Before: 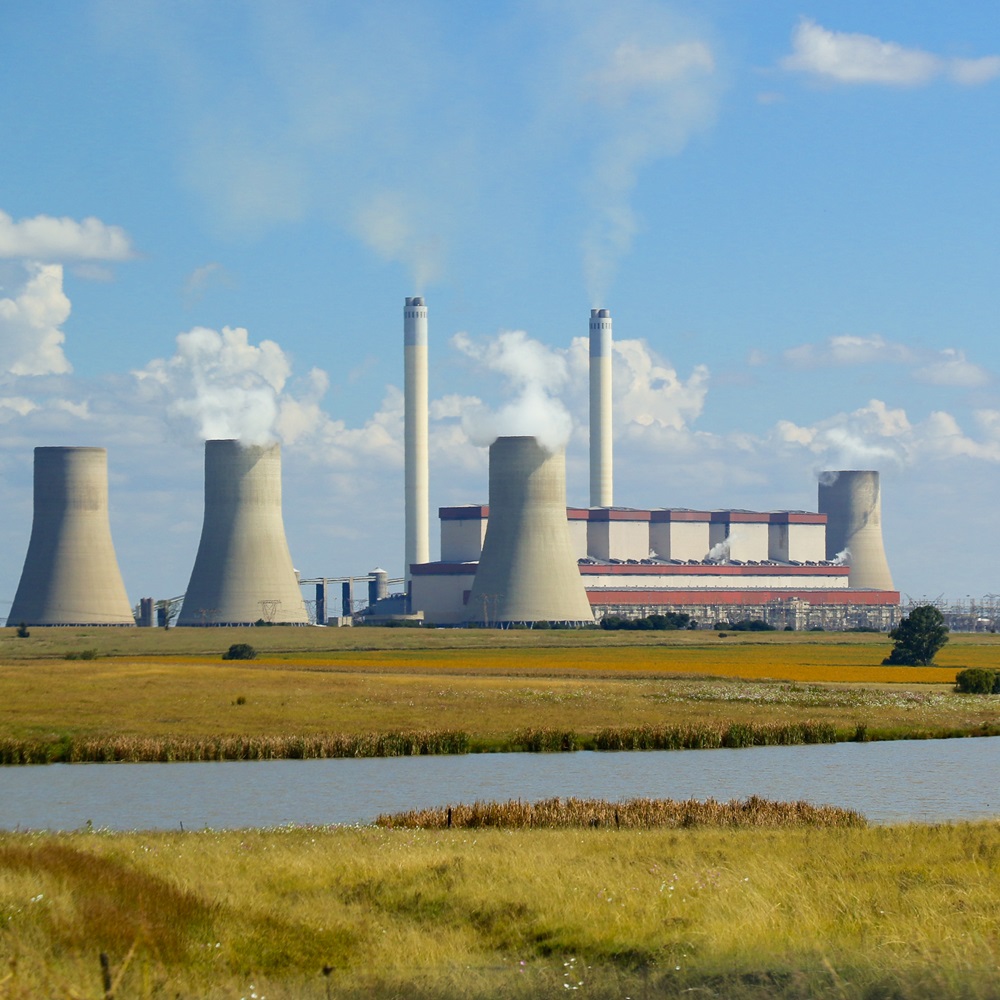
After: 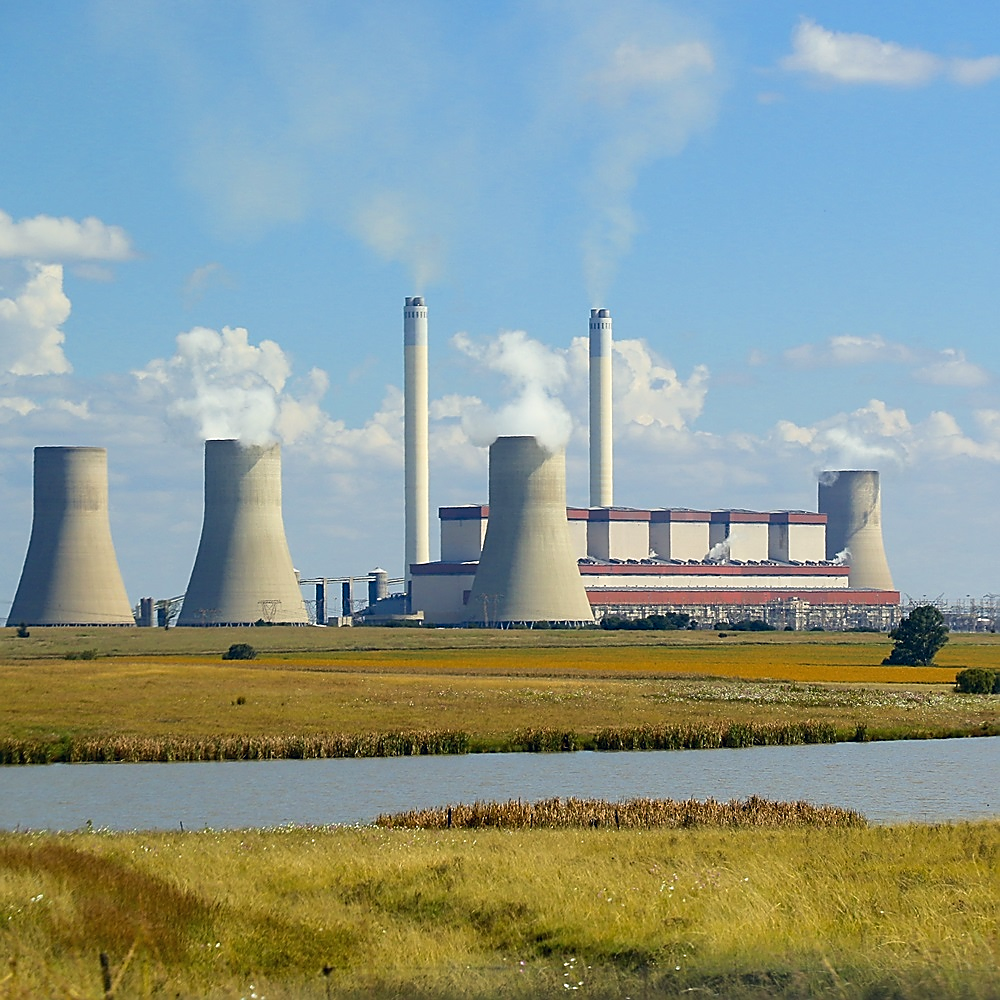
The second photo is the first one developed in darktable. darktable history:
levels: levels [0, 0.492, 0.984]
color correction: highlights a* 0.207, highlights b* 2.7, shadows a* -0.874, shadows b* -4.78
sharpen: radius 1.4, amount 1.25, threshold 0.7
